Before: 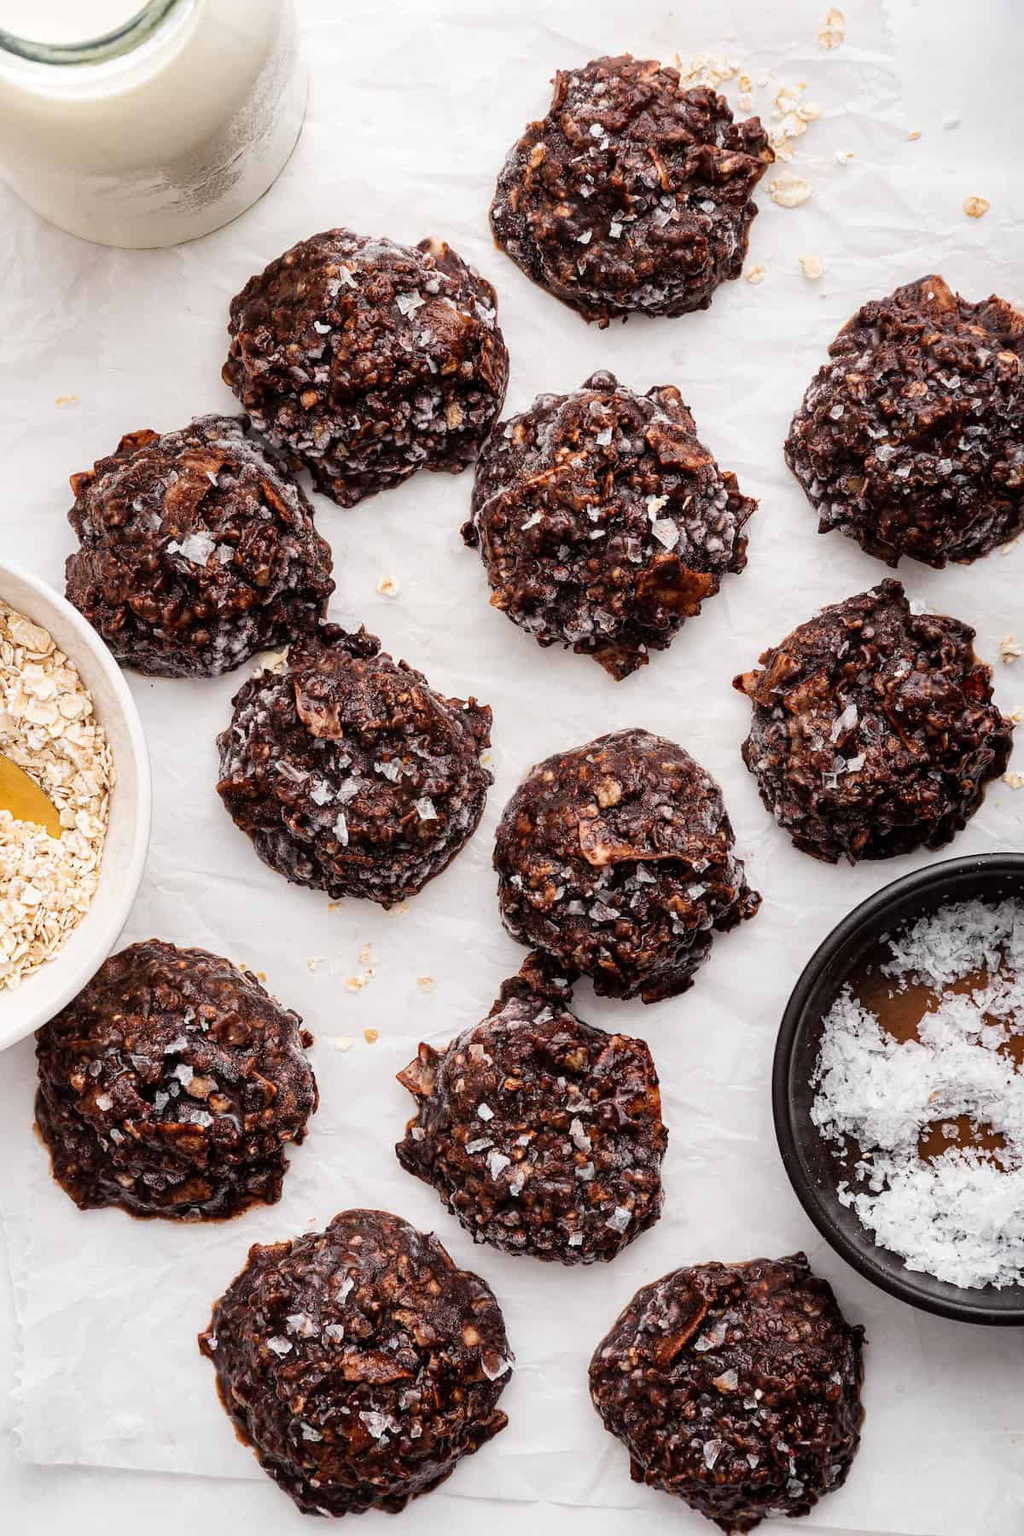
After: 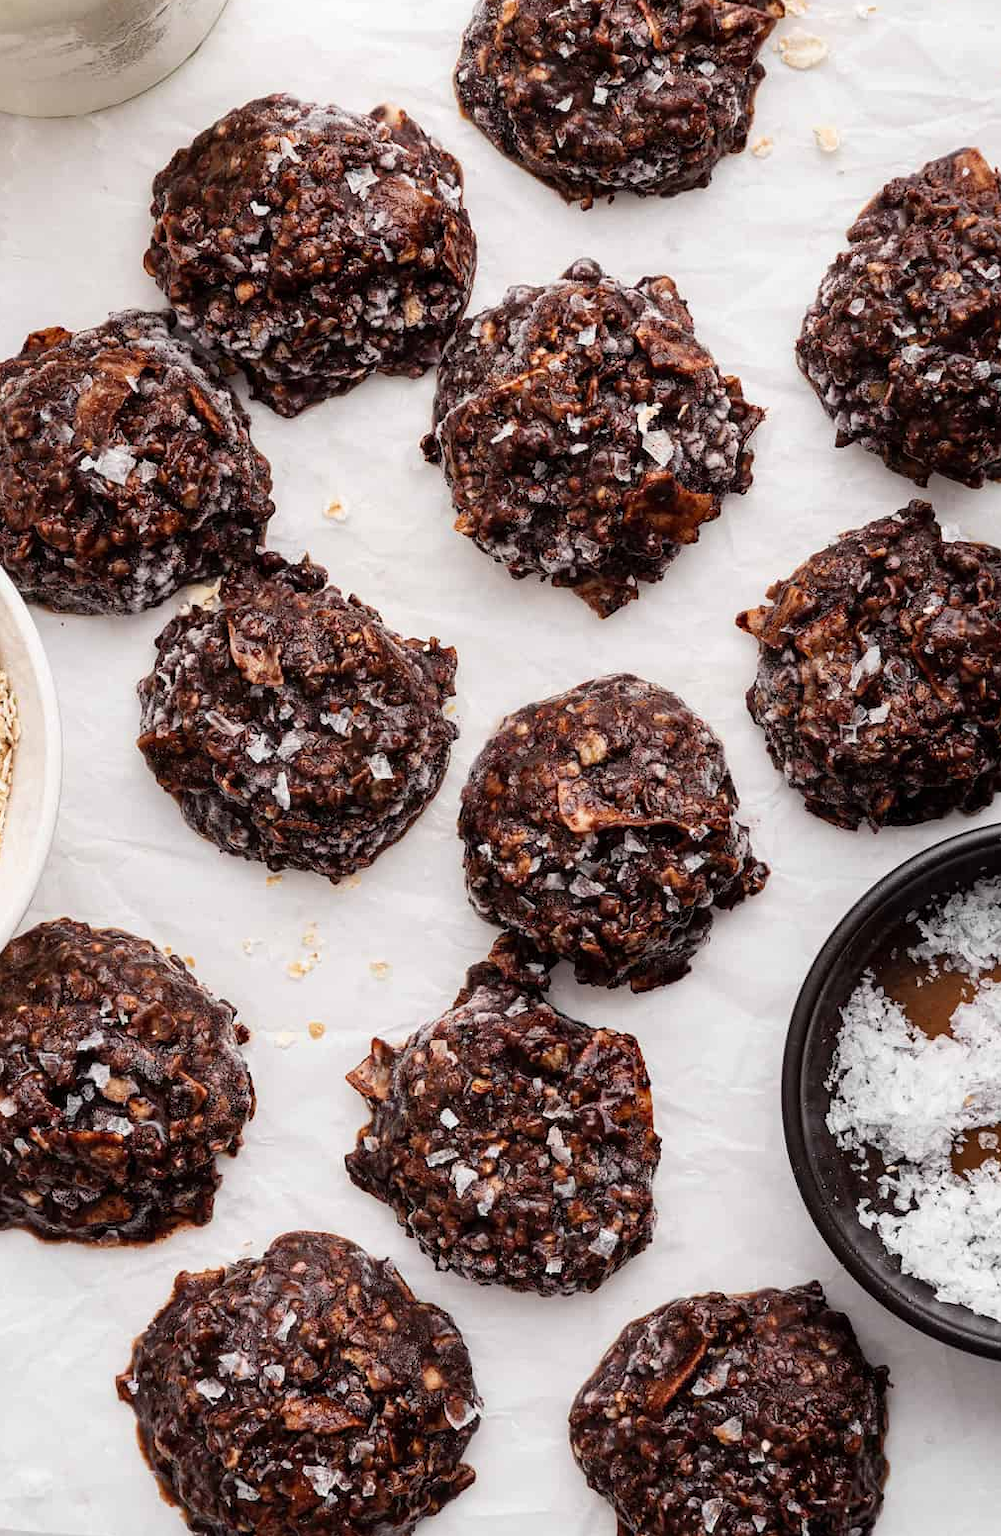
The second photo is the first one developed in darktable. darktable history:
crop and rotate: left 9.626%, top 9.615%, right 6.034%, bottom 4.156%
